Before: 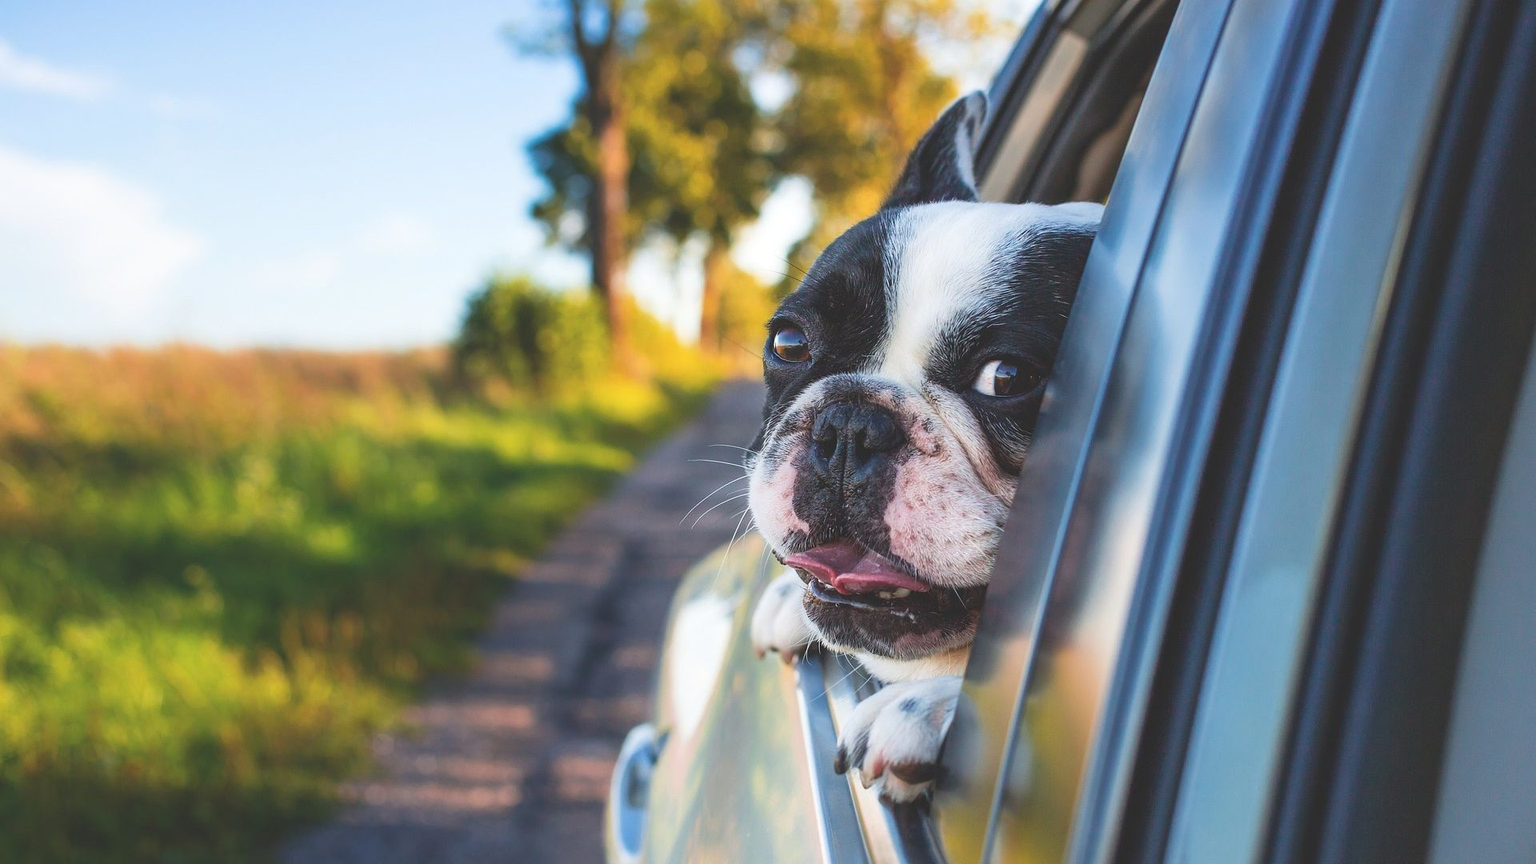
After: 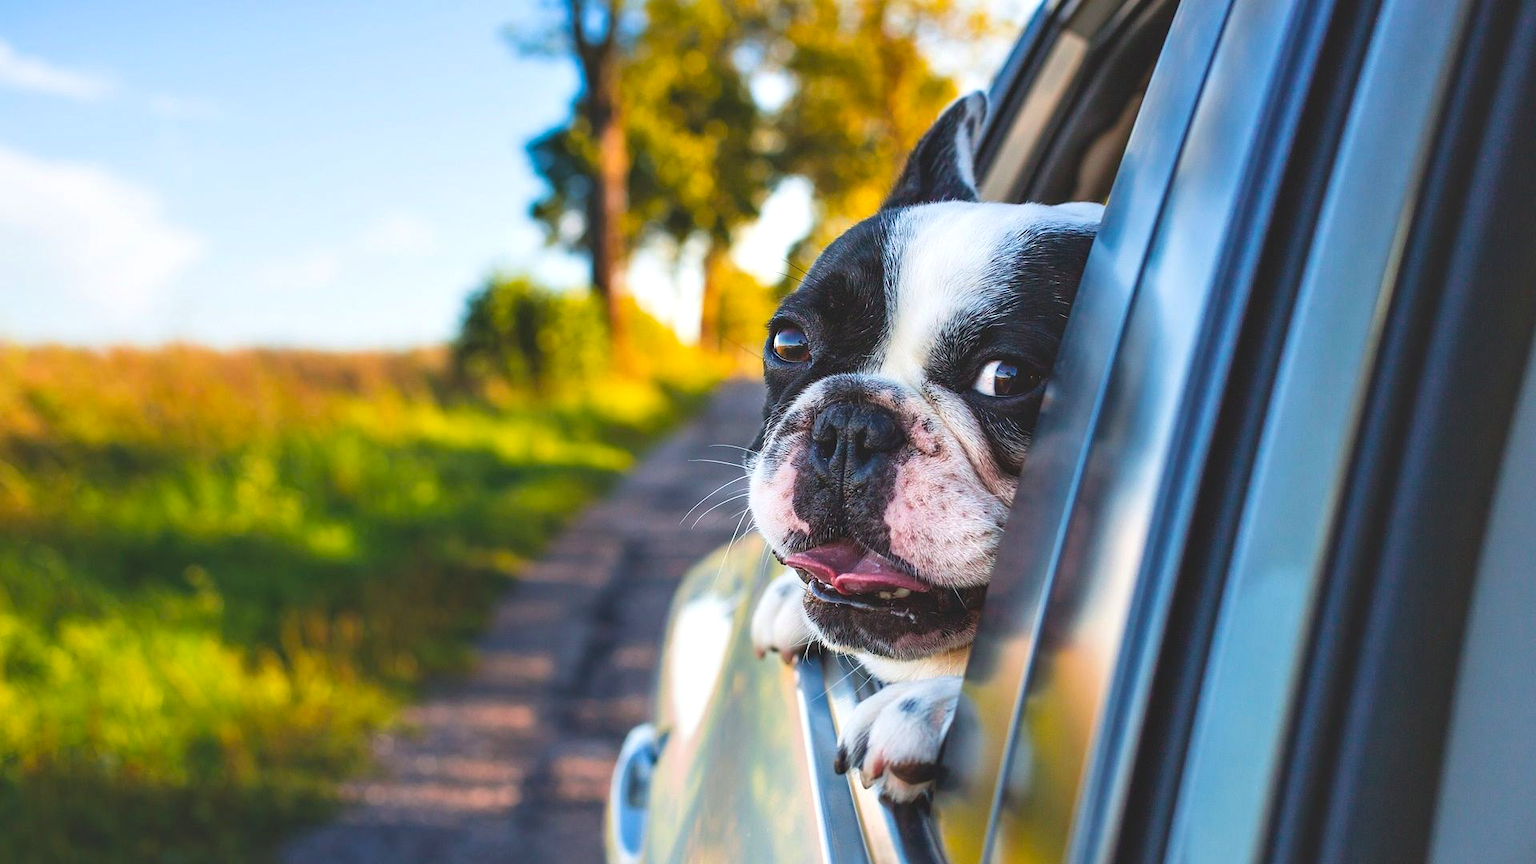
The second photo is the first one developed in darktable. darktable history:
contrast equalizer: y [[0.524, 0.538, 0.547, 0.548, 0.538, 0.524], [0.5 ×6], [0.5 ×6], [0 ×6], [0 ×6]]
color balance rgb: perceptual saturation grading › global saturation 20%, global vibrance 20%
